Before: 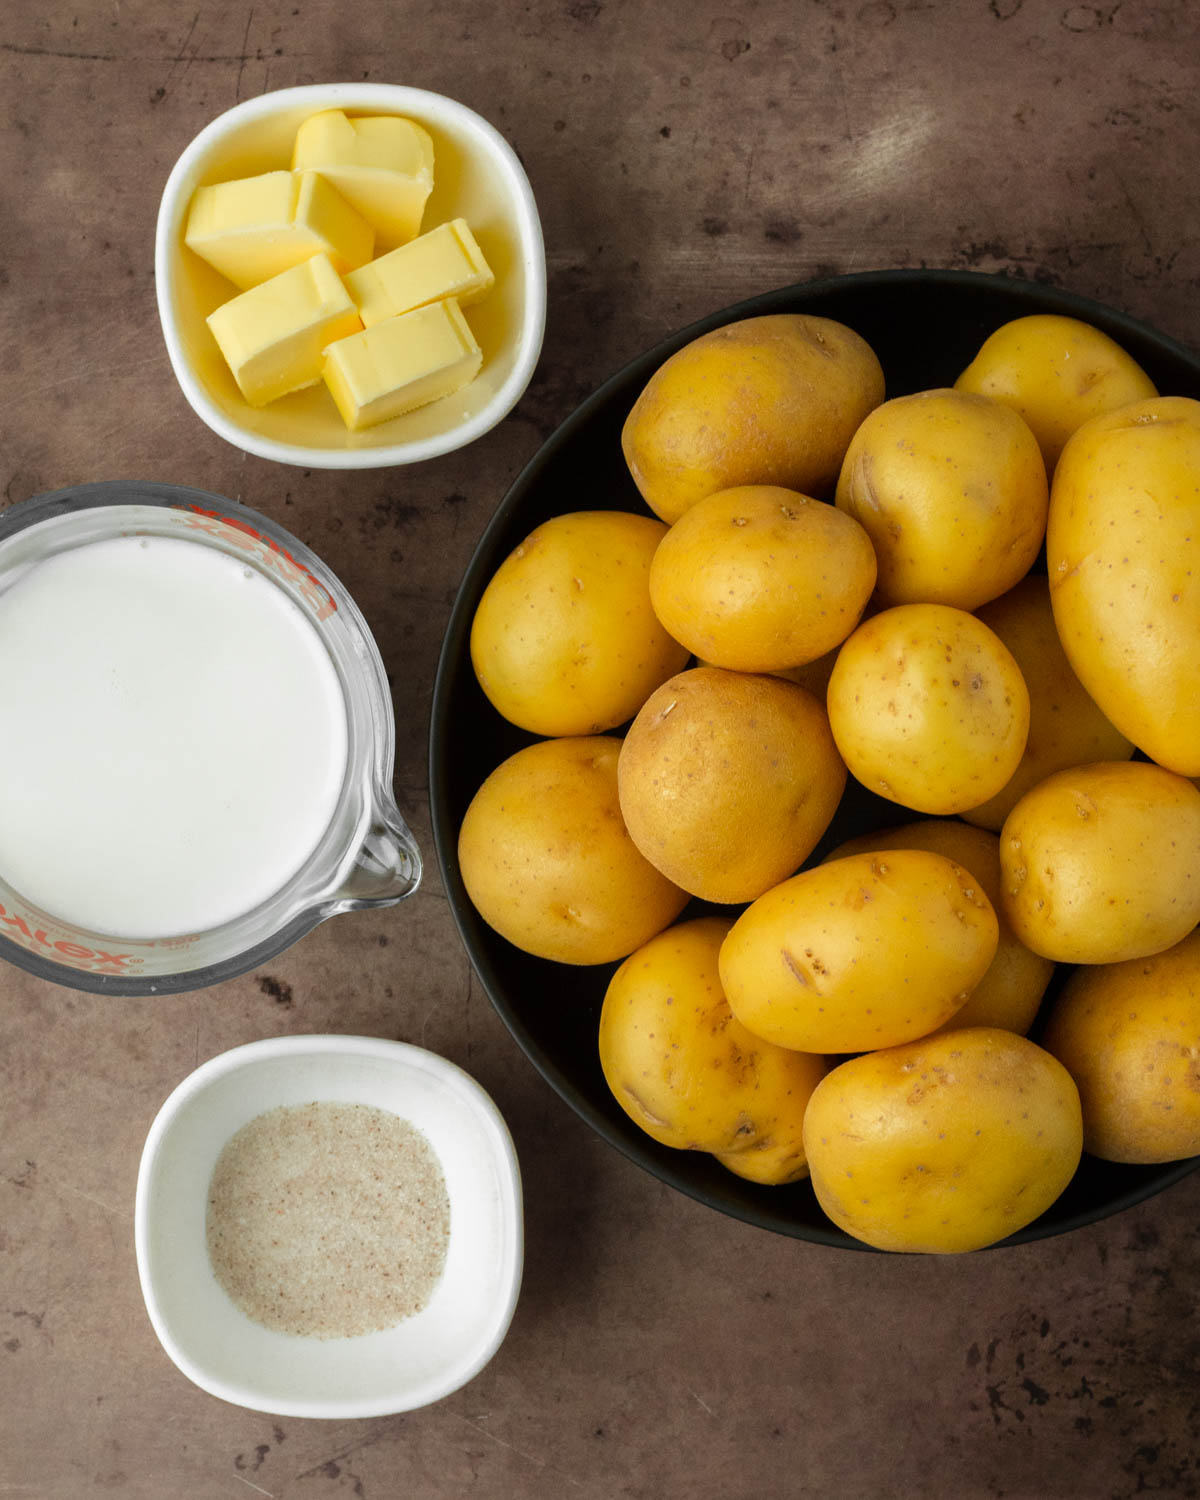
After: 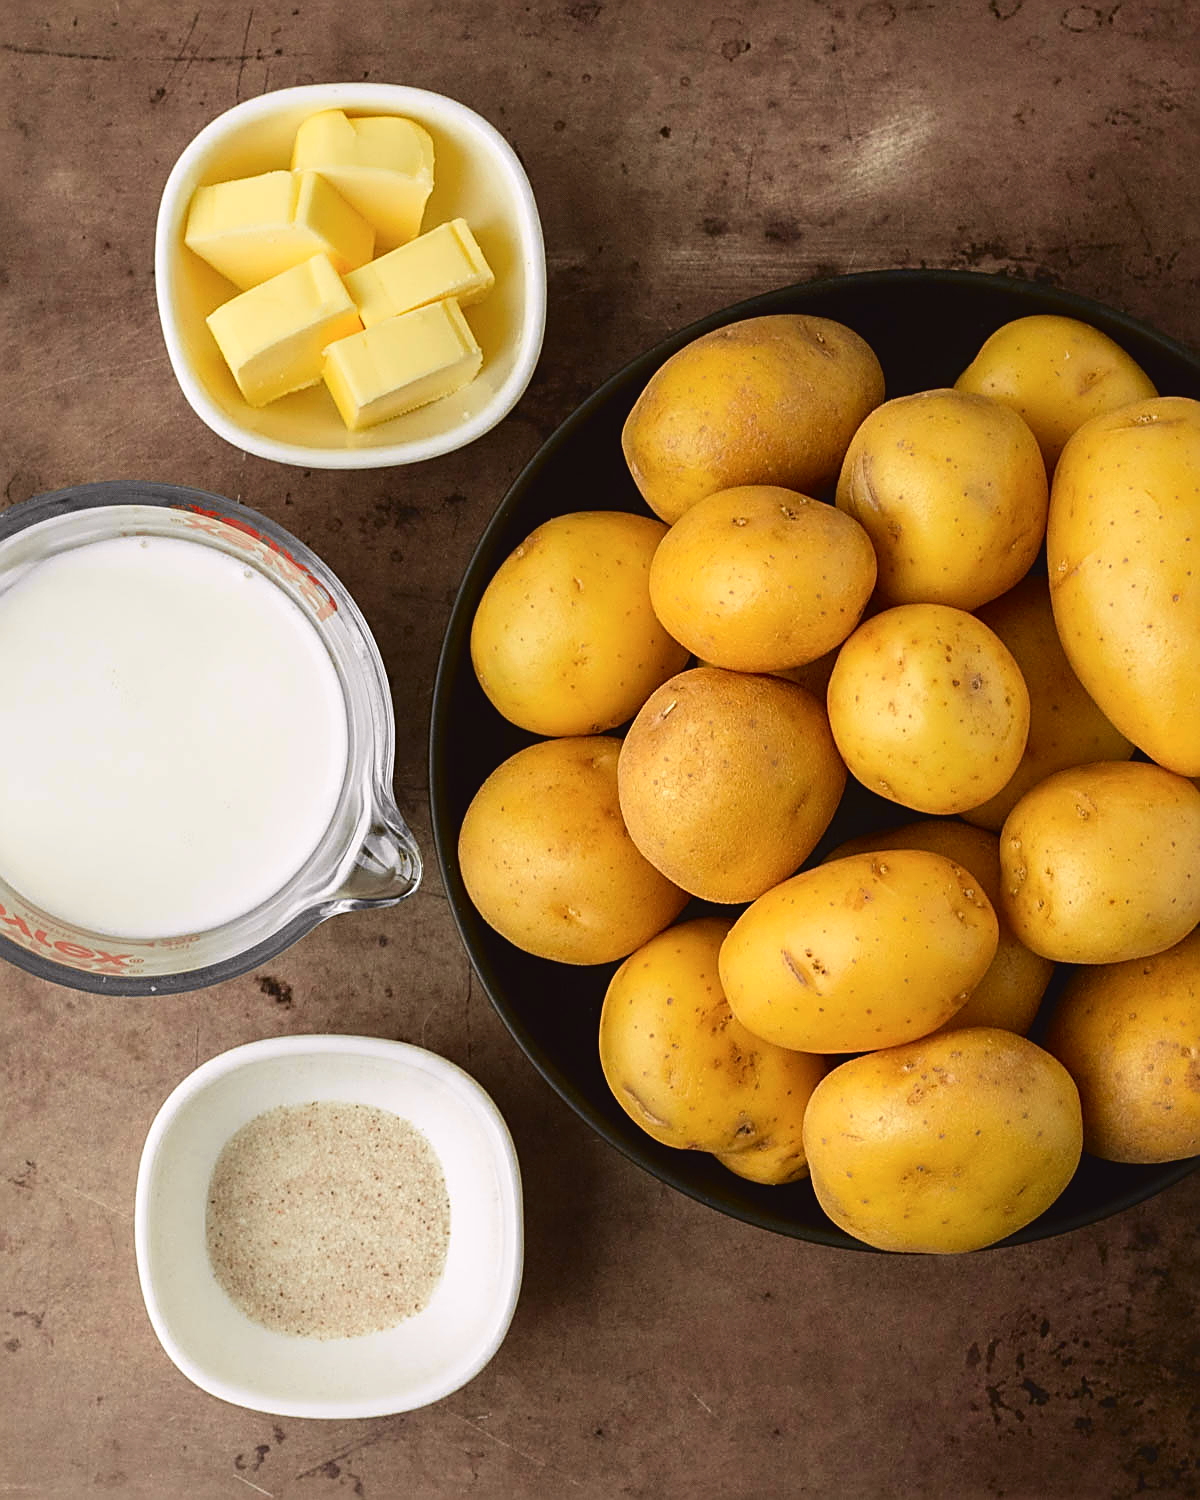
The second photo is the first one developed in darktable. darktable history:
sharpen: amount 0.901
tone curve: curves: ch0 [(0, 0.036) (0.119, 0.115) (0.461, 0.479) (0.715, 0.767) (0.817, 0.865) (1, 0.998)]; ch1 [(0, 0) (0.377, 0.416) (0.44, 0.478) (0.487, 0.498) (0.514, 0.525) (0.538, 0.552) (0.67, 0.688) (1, 1)]; ch2 [(0, 0) (0.38, 0.405) (0.463, 0.445) (0.492, 0.486) (0.524, 0.541) (0.578, 0.59) (0.653, 0.658) (1, 1)], color space Lab, independent channels, preserve colors none
